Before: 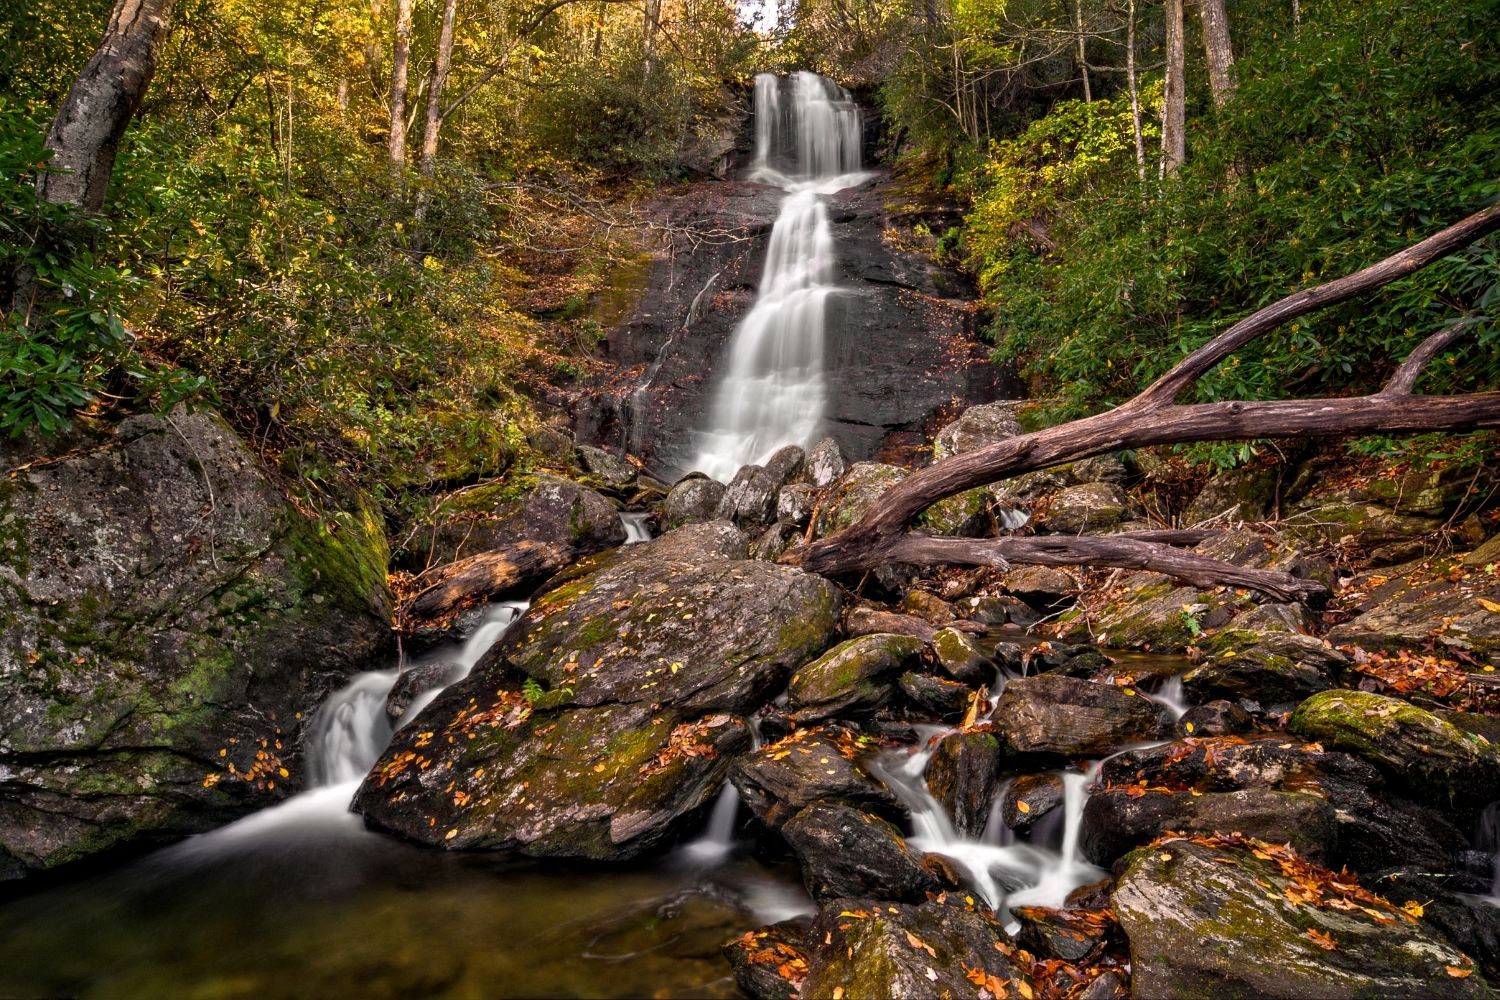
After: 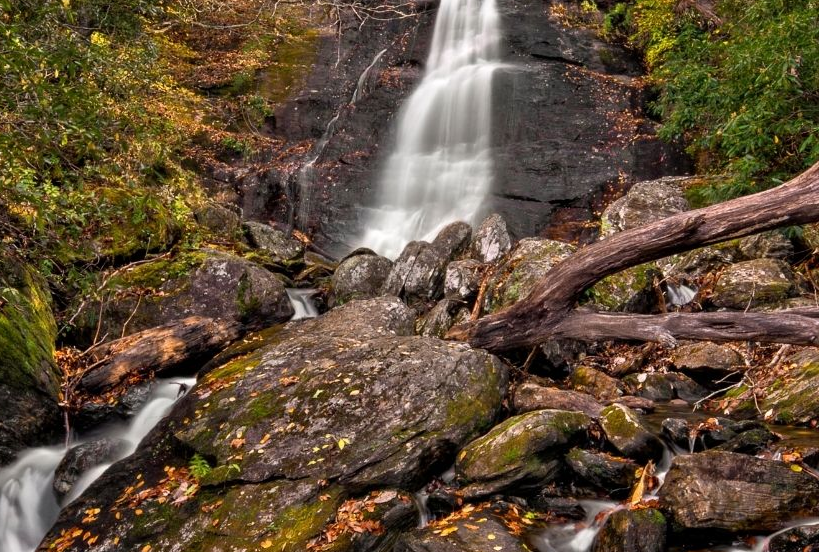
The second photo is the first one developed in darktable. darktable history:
crop and rotate: left 22.221%, top 22.411%, right 23.136%, bottom 22.32%
